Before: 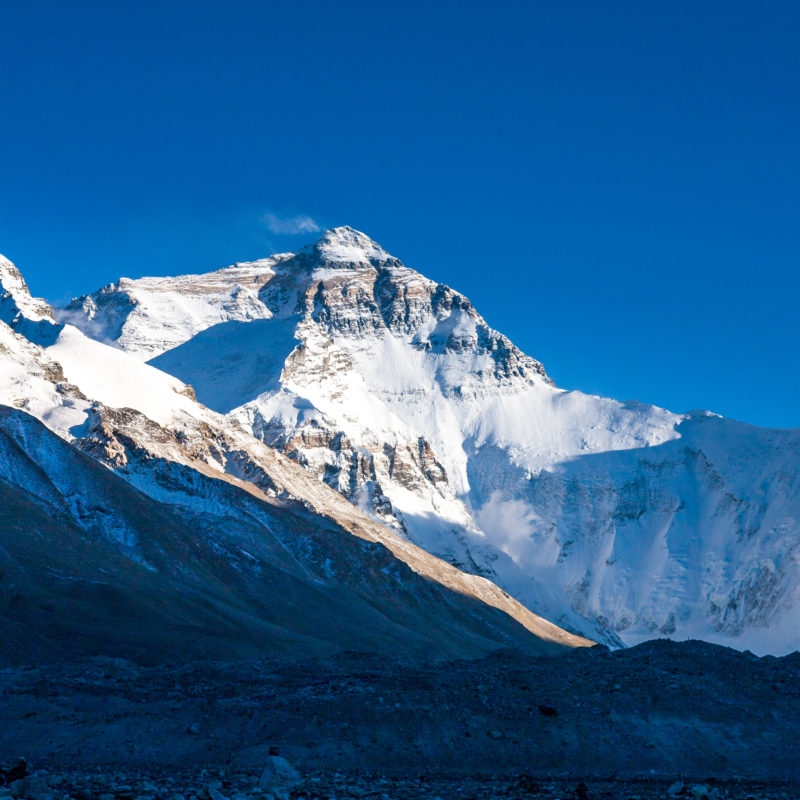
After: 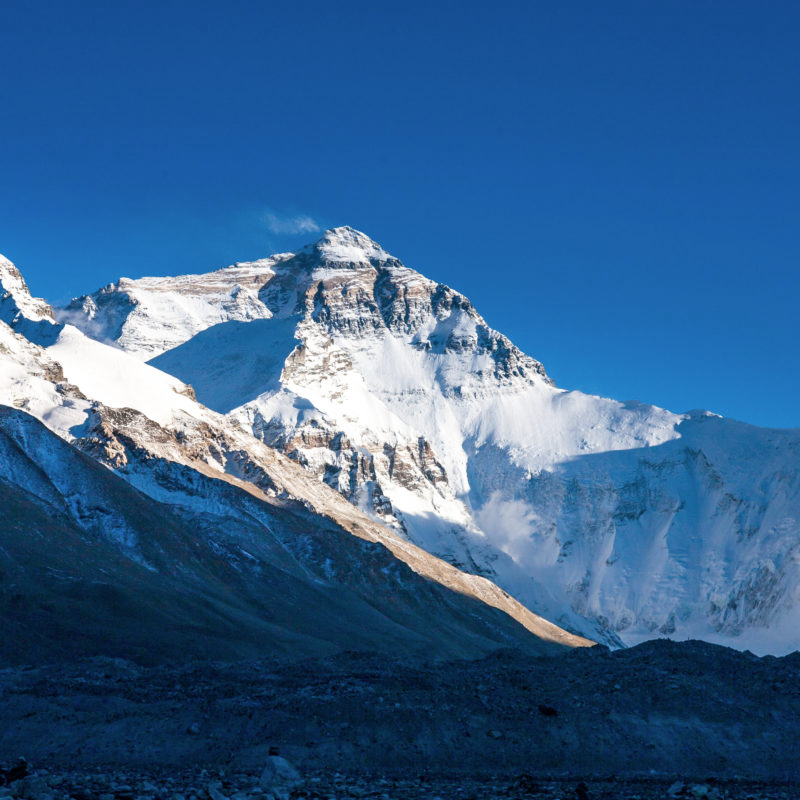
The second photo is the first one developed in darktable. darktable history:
contrast brightness saturation: contrast 0.012, saturation -0.069
